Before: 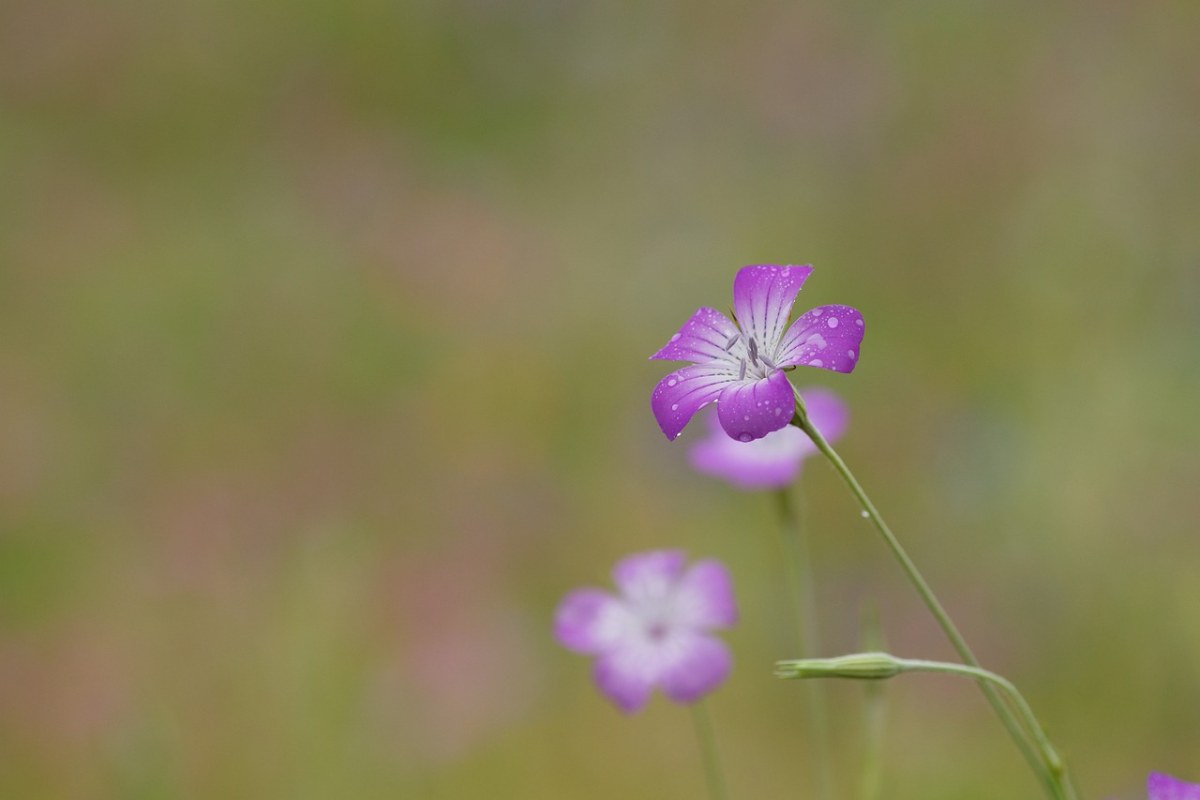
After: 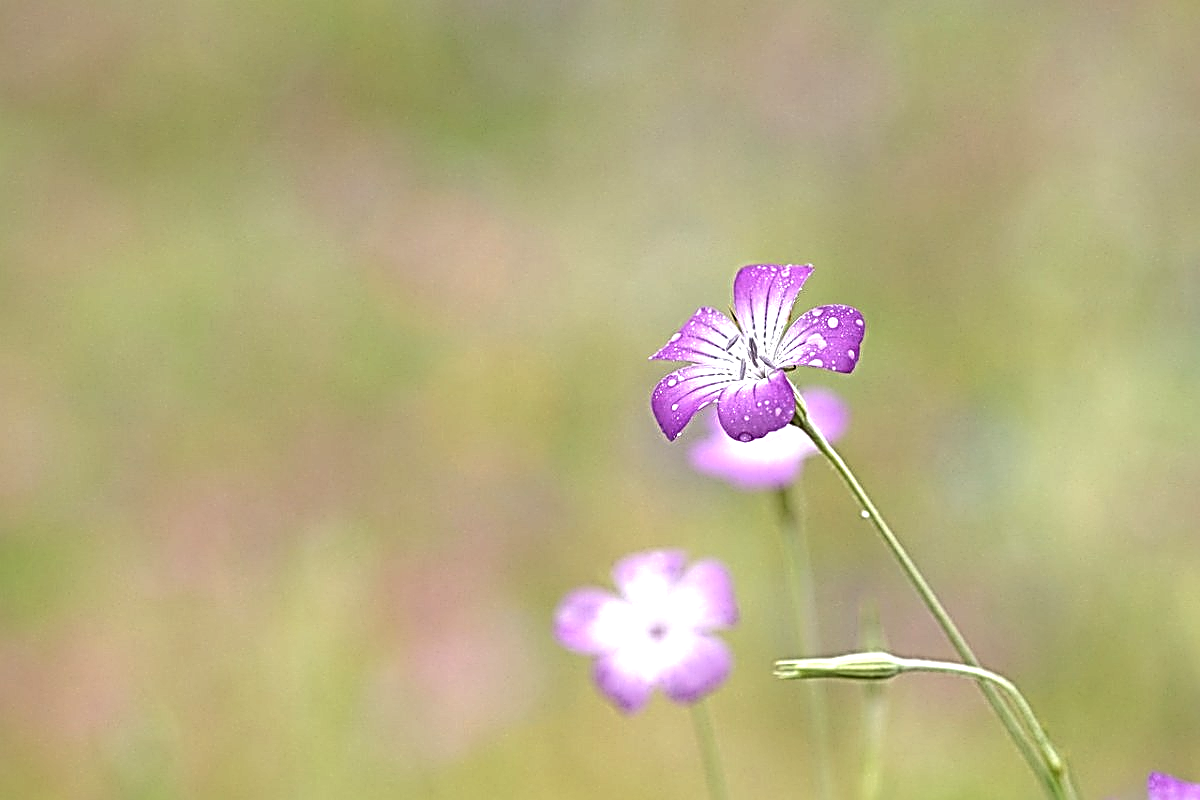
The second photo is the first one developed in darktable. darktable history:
contrast equalizer: y [[0.518, 0.517, 0.501, 0.5, 0.5, 0.5], [0.5 ×6], [0.5 ×6], [0 ×6], [0 ×6]], mix -0.307
shadows and highlights: shadows 36.54, highlights -27.71, soften with gaussian
sharpen: radius 3.197, amount 1.721
local contrast: on, module defaults
color correction: highlights b* 0.052, saturation 0.837
exposure: black level correction 0, exposure 1.106 EV, compensate exposure bias true, compensate highlight preservation false
